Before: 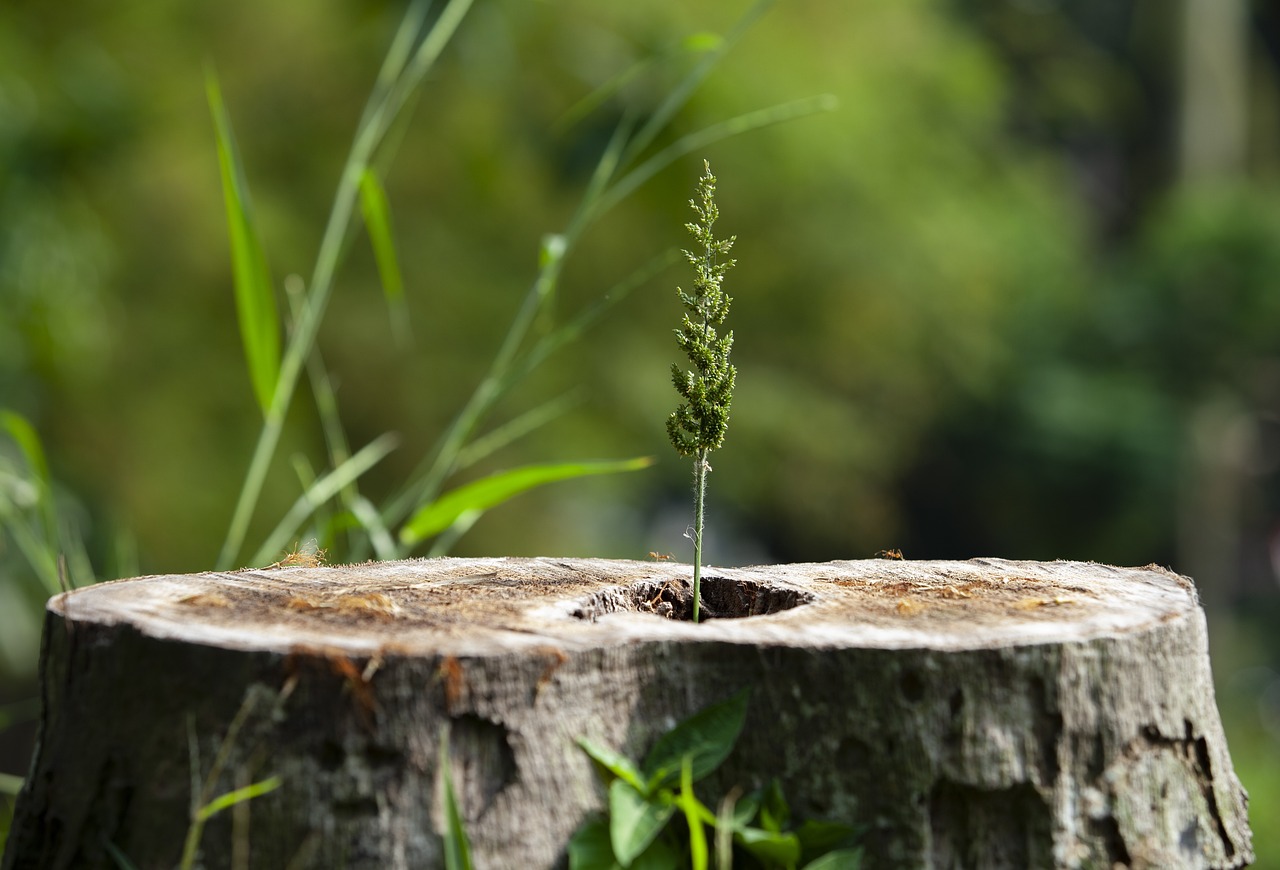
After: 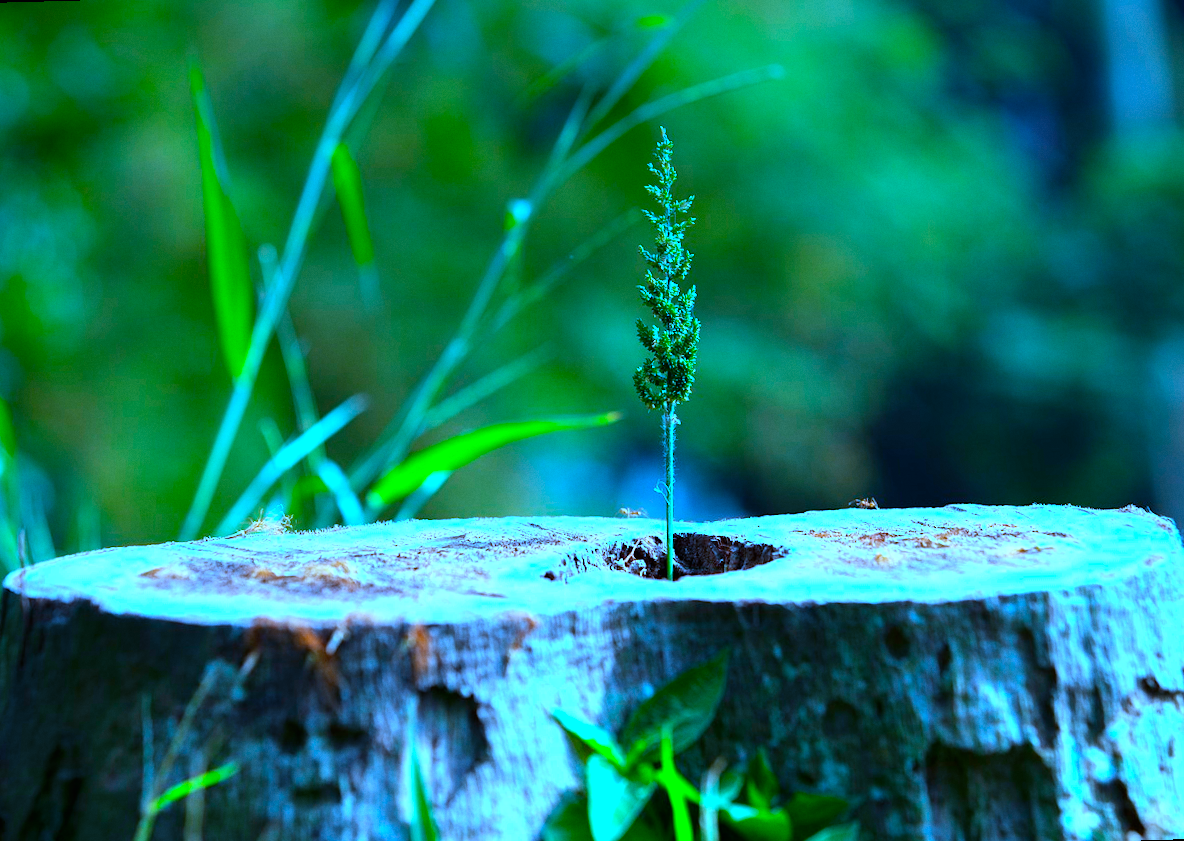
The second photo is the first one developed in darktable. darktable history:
white balance: red 0.766, blue 1.537
grain: coarseness 14.57 ISO, strength 8.8%
color correction: highlights a* -4.18, highlights b* -10.81
graduated density: hue 238.83°, saturation 50%
exposure: black level correction 0, exposure 1.2 EV, compensate exposure bias true, compensate highlight preservation false
rotate and perspective: rotation -1.68°, lens shift (vertical) -0.146, crop left 0.049, crop right 0.912, crop top 0.032, crop bottom 0.96
color balance: output saturation 120%
